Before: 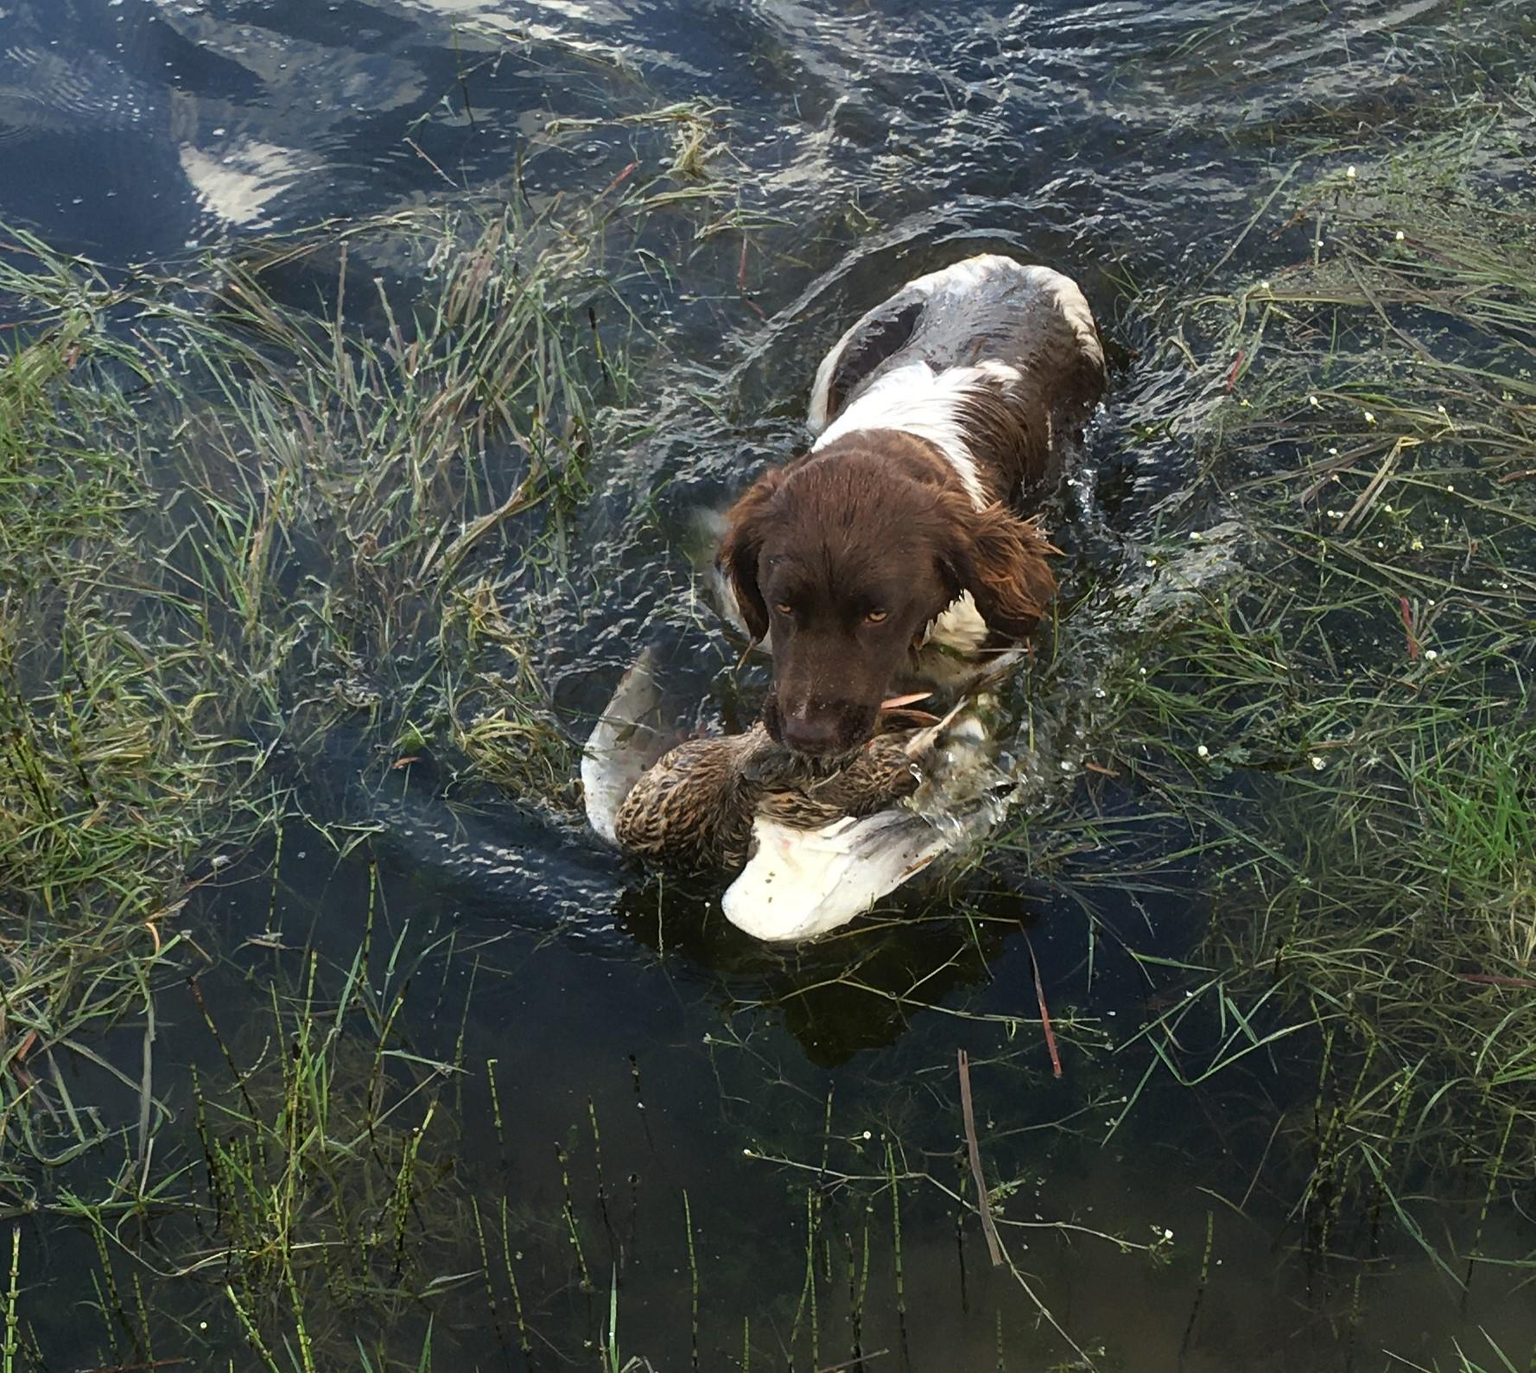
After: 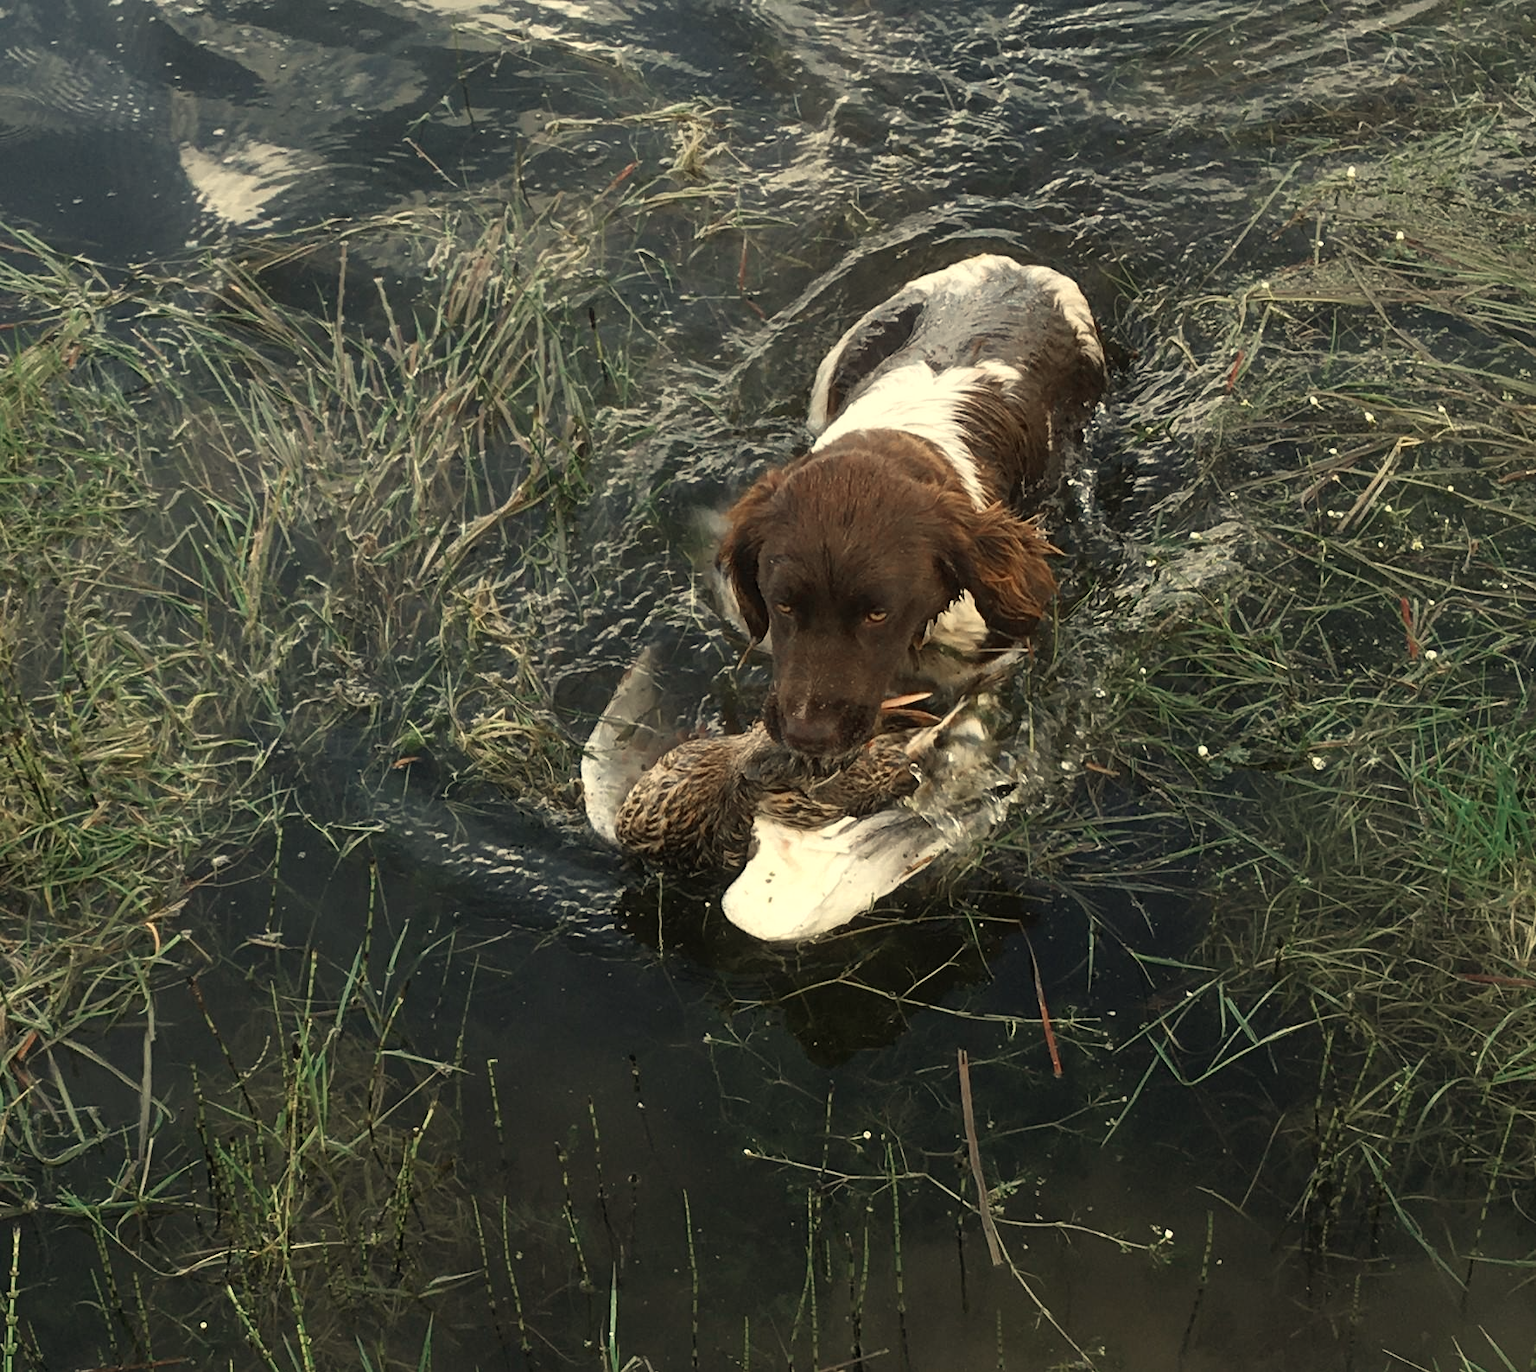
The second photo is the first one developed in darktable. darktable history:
color zones: curves: ch0 [(0, 0.5) (0.125, 0.4) (0.25, 0.5) (0.375, 0.4) (0.5, 0.4) (0.625, 0.35) (0.75, 0.35) (0.875, 0.5)]; ch1 [(0, 0.35) (0.125, 0.45) (0.25, 0.35) (0.375, 0.35) (0.5, 0.35) (0.625, 0.35) (0.75, 0.45) (0.875, 0.35)]; ch2 [(0, 0.6) (0.125, 0.5) (0.25, 0.5) (0.375, 0.6) (0.5, 0.6) (0.625, 0.5) (0.75, 0.5) (0.875, 0.5)]
white balance: red 1.08, blue 0.791
